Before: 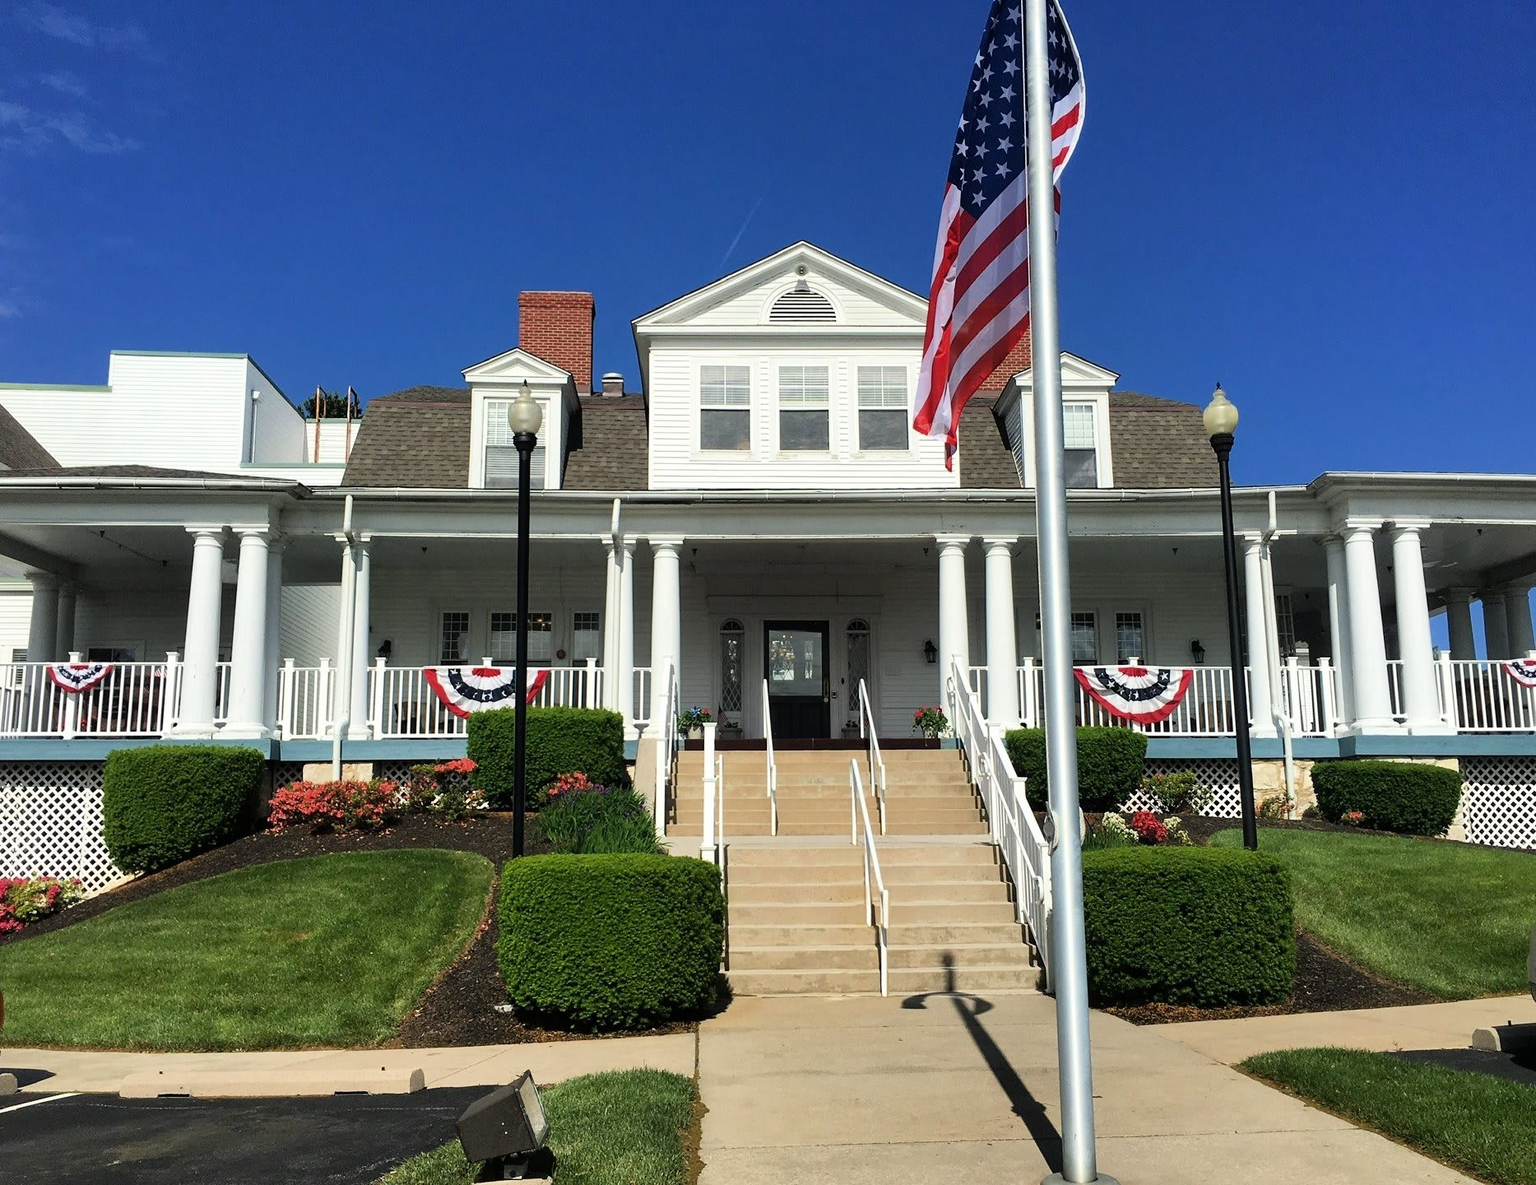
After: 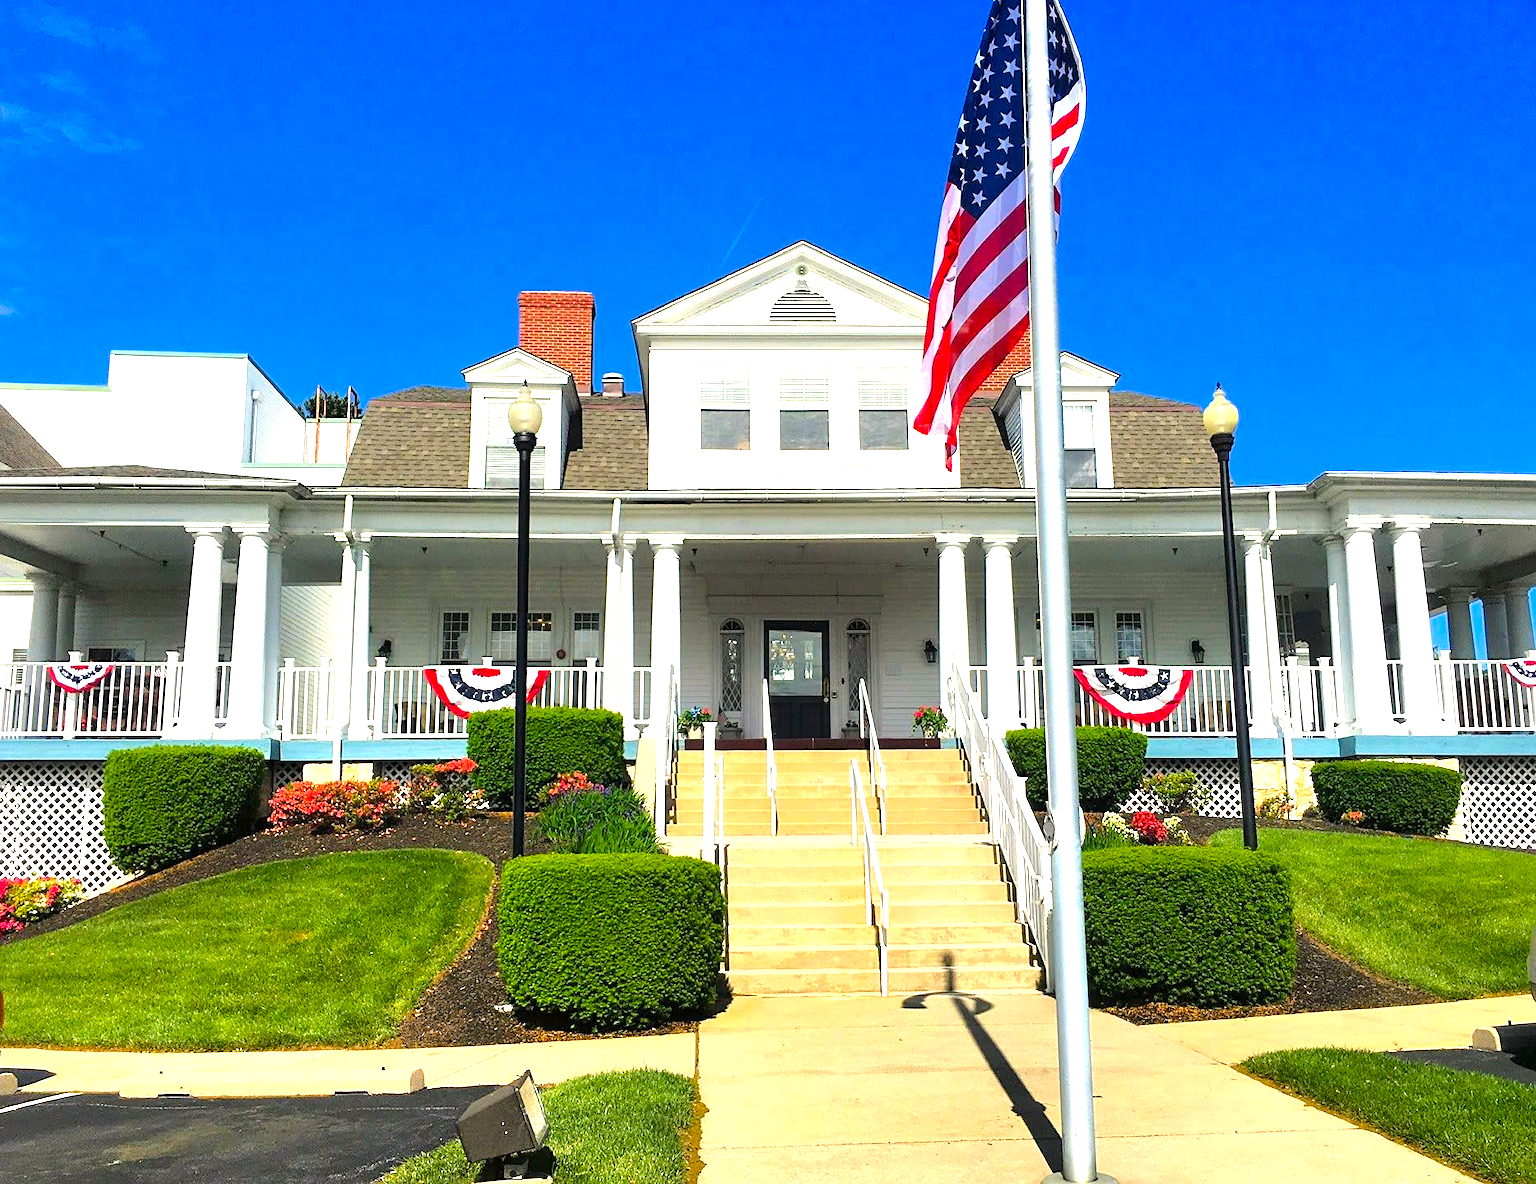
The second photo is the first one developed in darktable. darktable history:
sharpen: amount 0.215
color balance rgb: highlights gain › chroma 1.105%, highlights gain › hue 60.22°, linear chroma grading › global chroma 15.182%, perceptual saturation grading › global saturation 25.013%, perceptual brilliance grading › mid-tones 9.66%, perceptual brilliance grading › shadows 15.094%, global vibrance 15.42%
exposure: exposure 1.15 EV, compensate exposure bias true, compensate highlight preservation false
